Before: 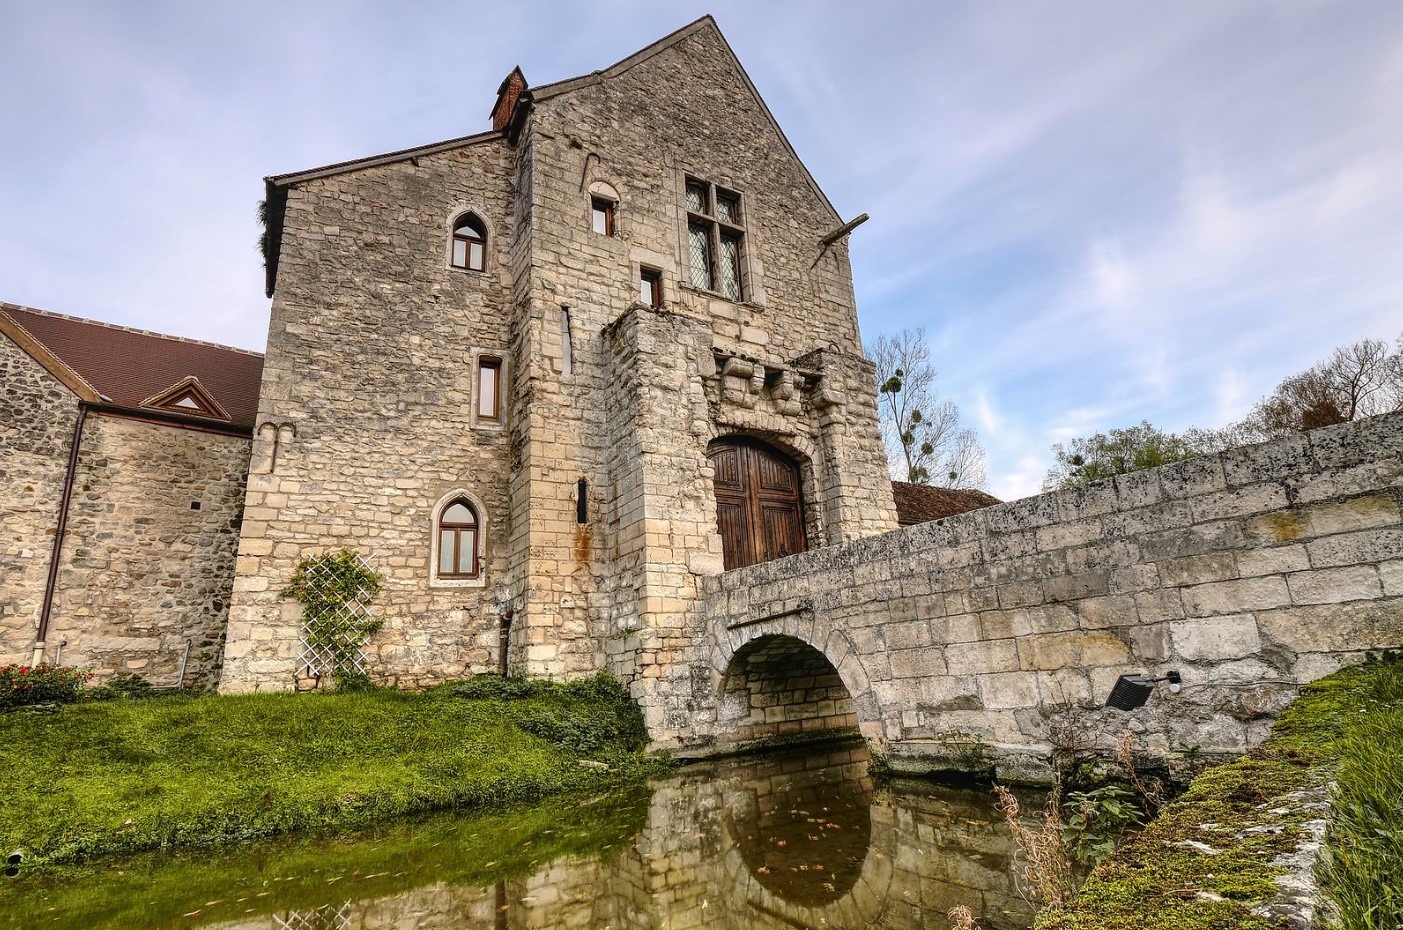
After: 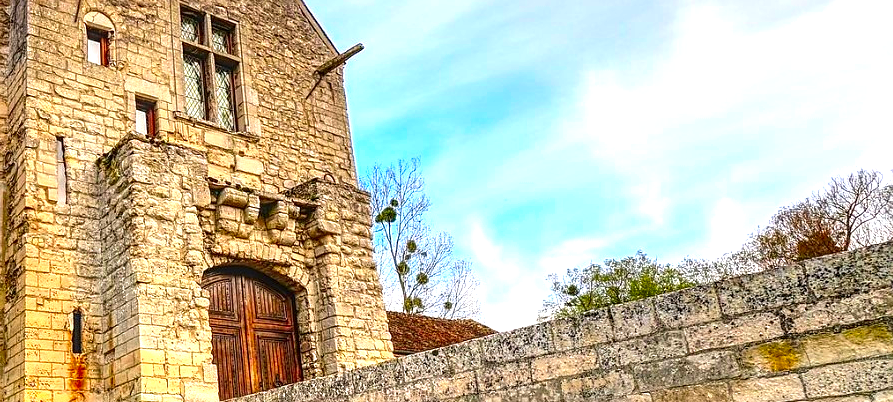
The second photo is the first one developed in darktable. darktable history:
local contrast: on, module defaults
crop: left 36.005%, top 18.293%, right 0.31%, bottom 38.444%
sharpen: radius 1.864, amount 0.398, threshold 1.271
exposure: black level correction 0, exposure 0.7 EV, compensate exposure bias true, compensate highlight preservation false
color correction: saturation 2.15
